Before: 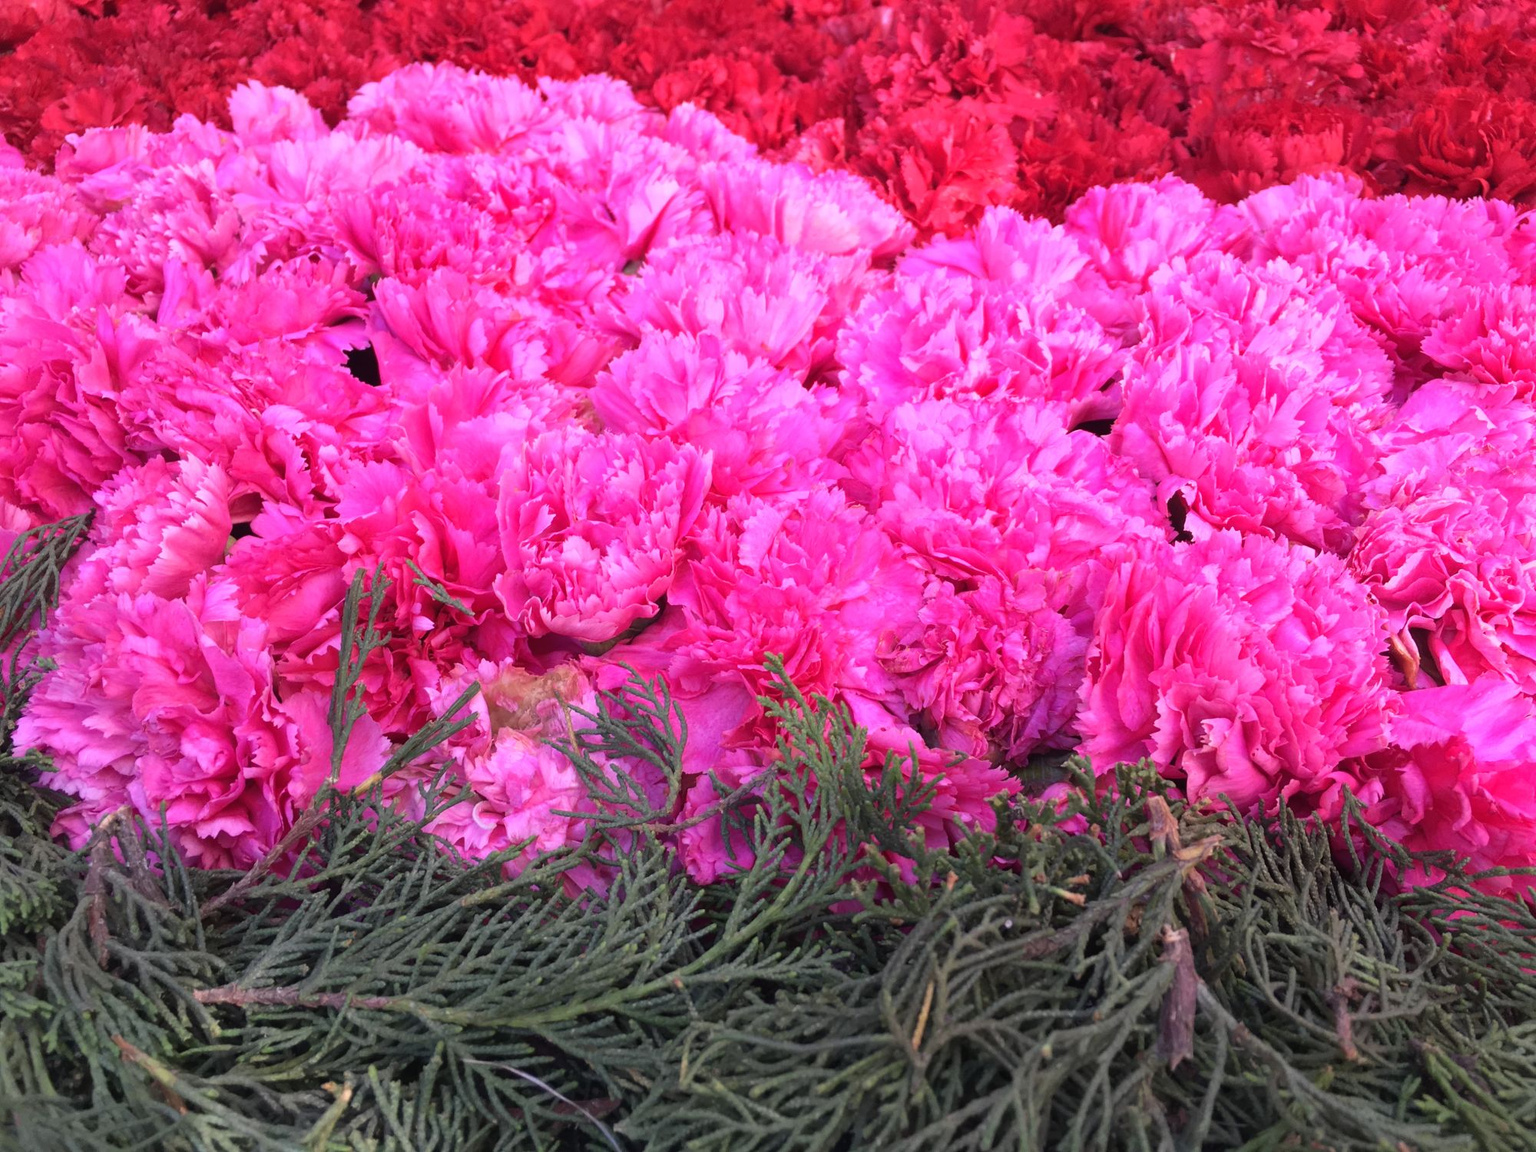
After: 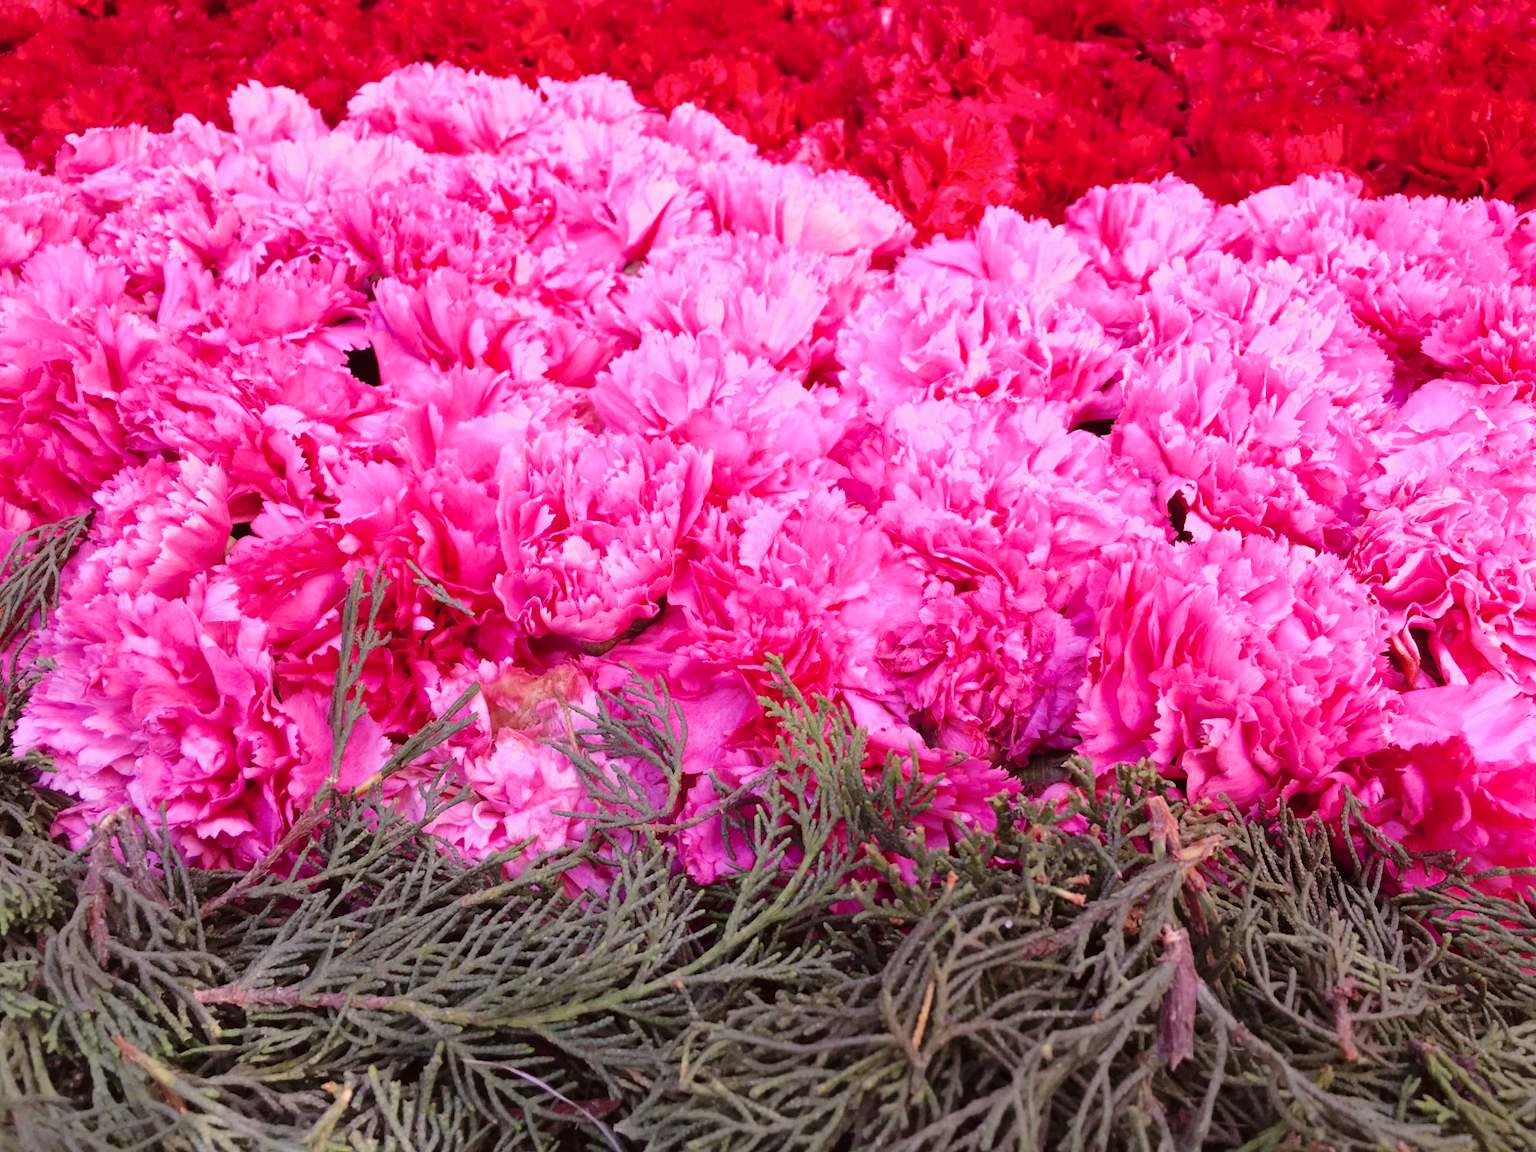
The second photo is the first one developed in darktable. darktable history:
tone curve: curves: ch0 [(0, 0) (0.003, 0.002) (0.011, 0.007) (0.025, 0.016) (0.044, 0.027) (0.069, 0.045) (0.1, 0.077) (0.136, 0.114) (0.177, 0.166) (0.224, 0.241) (0.277, 0.328) (0.335, 0.413) (0.399, 0.498) (0.468, 0.572) (0.543, 0.638) (0.623, 0.711) (0.709, 0.786) (0.801, 0.853) (0.898, 0.929) (1, 1)], preserve colors none
color look up table: target L [93.85, 93.56, 81.72, 72.52, 62.75, 57.02, 54.86, 50.13, 49.57, 37.52, 9.553, 200.17, 86.34, 79.63, 73.27, 58.51, 69.07, 55.52, 57.59, 46.23, 47.89, 47.13, 36.88, 30.56, 27.78, 23.92, 89.3, 80.86, 73.22, 74.15, 64.98, 62.23, 55.55, 55.3, 61.49, 43.77, 38.18, 31.28, 28.97, 28.62, 14.93, 11.01, 6.082, 84.64, 79.89, 63.97, 56.7, 57.99, 35.6], target a [-12.98, -21.9, -51.25, -19.07, -62.46, -44.94, -13.01, -10.48, -22.84, -34.33, -10.23, 0, -0.188, 20.67, 23.85, 65.9, 13.31, 46.51, 16.4, 75.54, 65.47, 77.11, 54.29, 44.96, 38.95, 19.26, 12.4, 33.71, 12.07, 49.87, 30.61, 43.23, 38.76, 73.75, 63.09, 18.8, 61.05, 5.899, 26.77, 40.57, 33.76, 21.81, 19.39, -28.77, -23.81, -1.999, -19.07, 0.501, -6.729], target b [21.74, 101.93, 15.23, 58.7, 61.77, 26.13, 53.64, 37.9, 12.57, 32.24, 8.011, 0, 67.76, 24.72, 78.47, 3.725, 12.11, 36.82, 56.95, 38.1, 52.48, 54.28, 24.09, 15.77, 34.65, 28.65, -6.576, -19.33, -33.83, -37.14, -48.27, -26.63, -4.021, -28.77, -57.05, -39.61, -56.51, 1.246, -71.12, -86.51, -51.66, 4.168, -31.59, -6.127, -26.47, -16.24, -42.53, -59.87, -25.2], num patches 49
